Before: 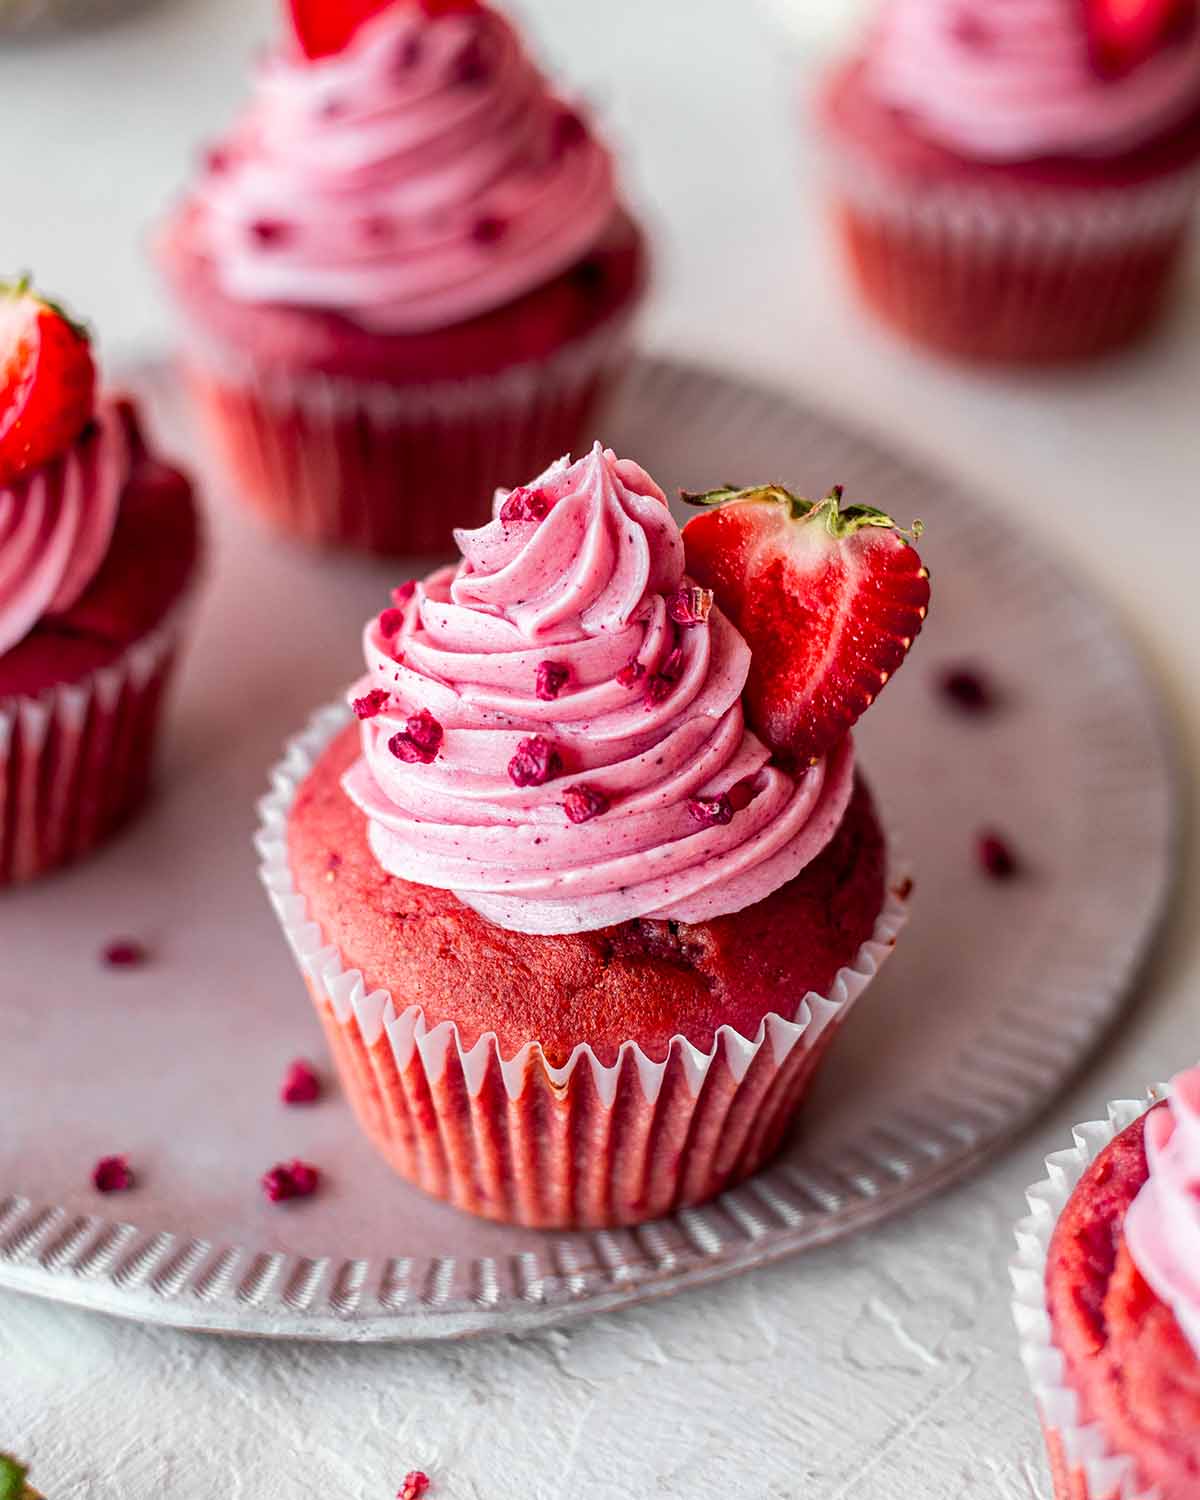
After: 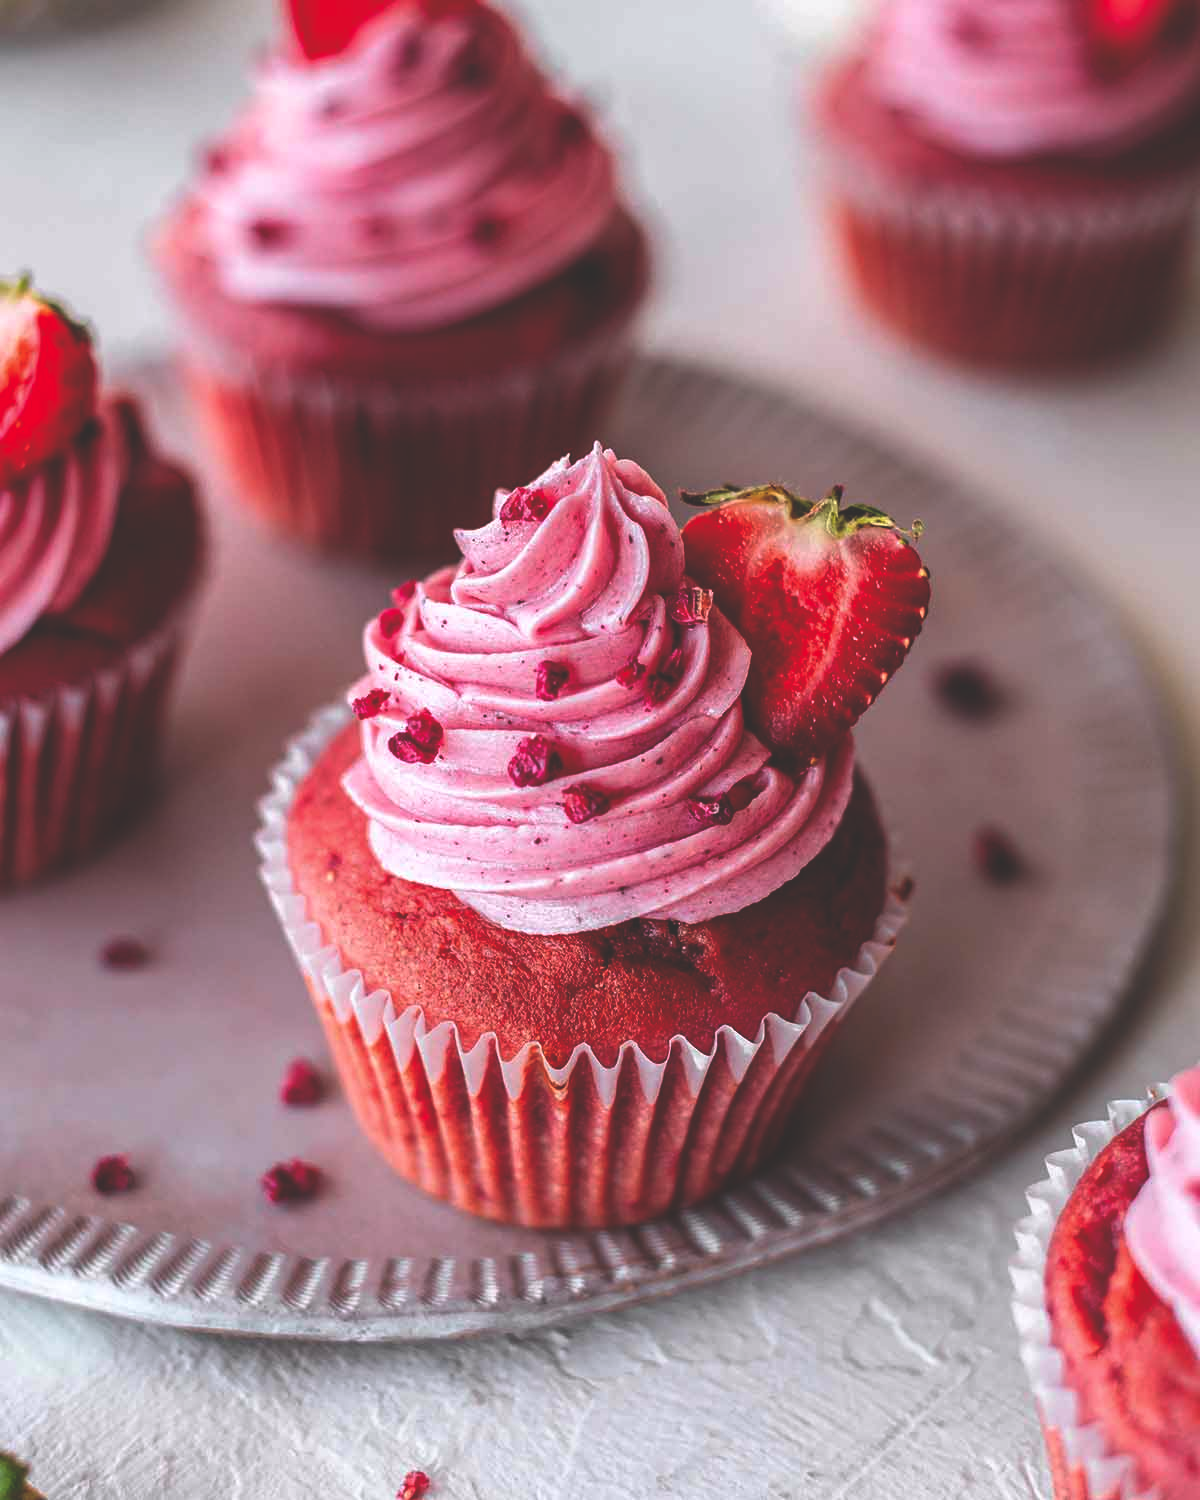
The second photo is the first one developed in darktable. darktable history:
white balance: red 1.009, blue 1.027
rgb curve: curves: ch0 [(0, 0.186) (0.314, 0.284) (0.775, 0.708) (1, 1)], compensate middle gray true, preserve colors none
